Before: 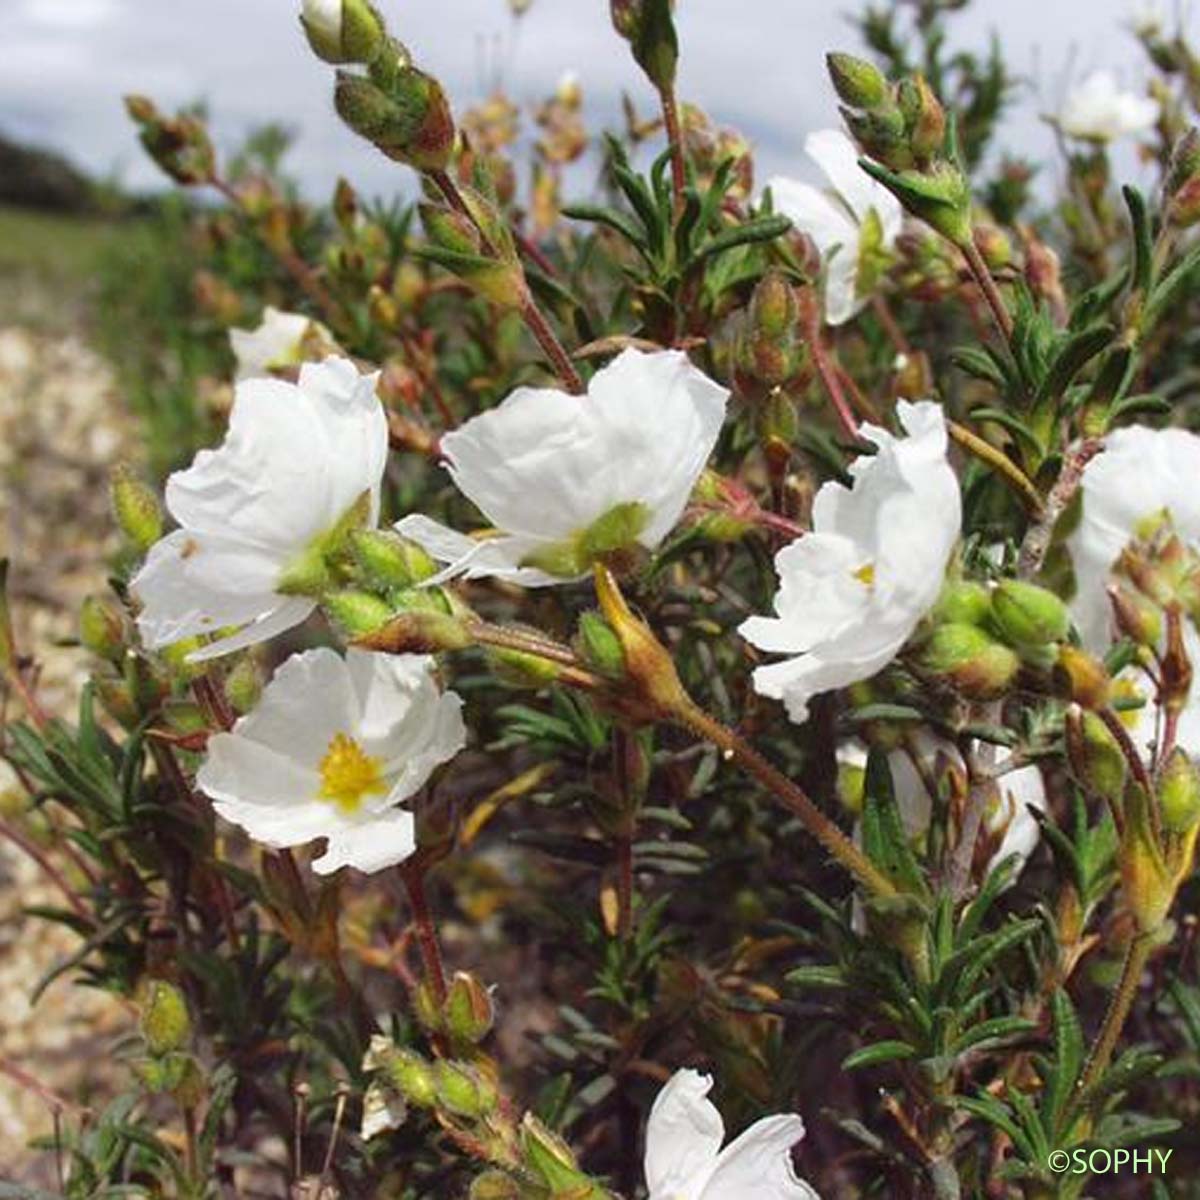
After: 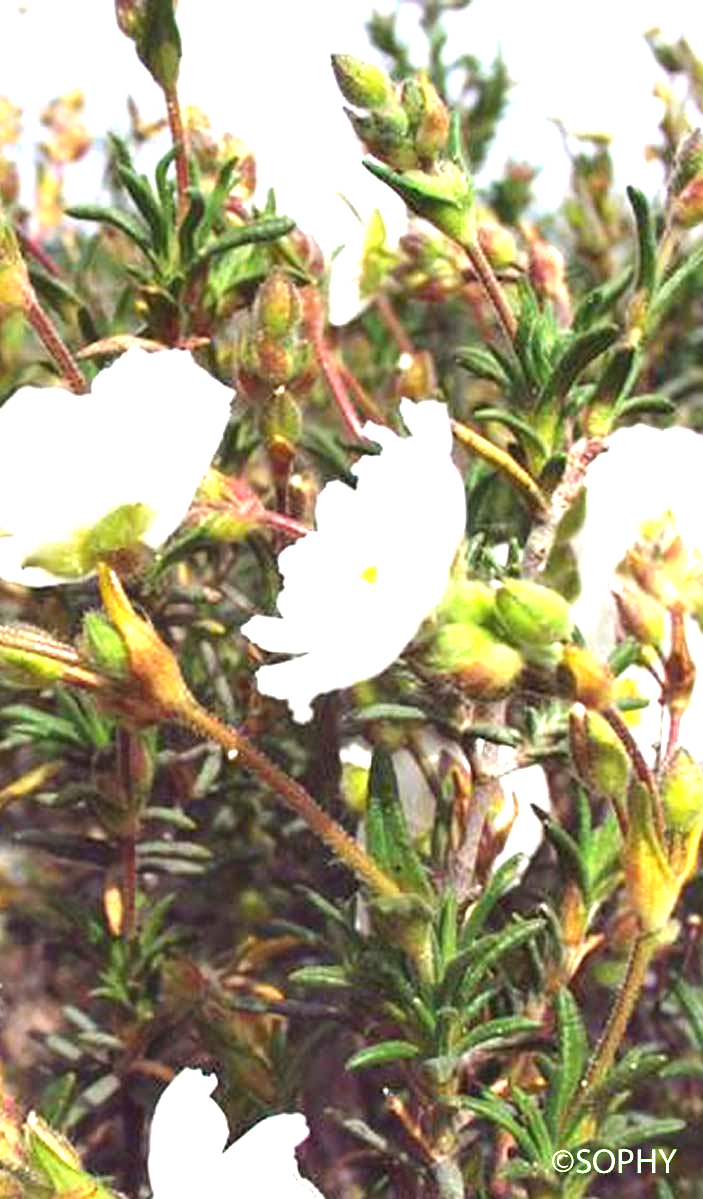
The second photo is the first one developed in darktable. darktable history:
exposure: black level correction 0, exposure 1.5 EV, compensate exposure bias true, compensate highlight preservation false
crop: left 41.402%
